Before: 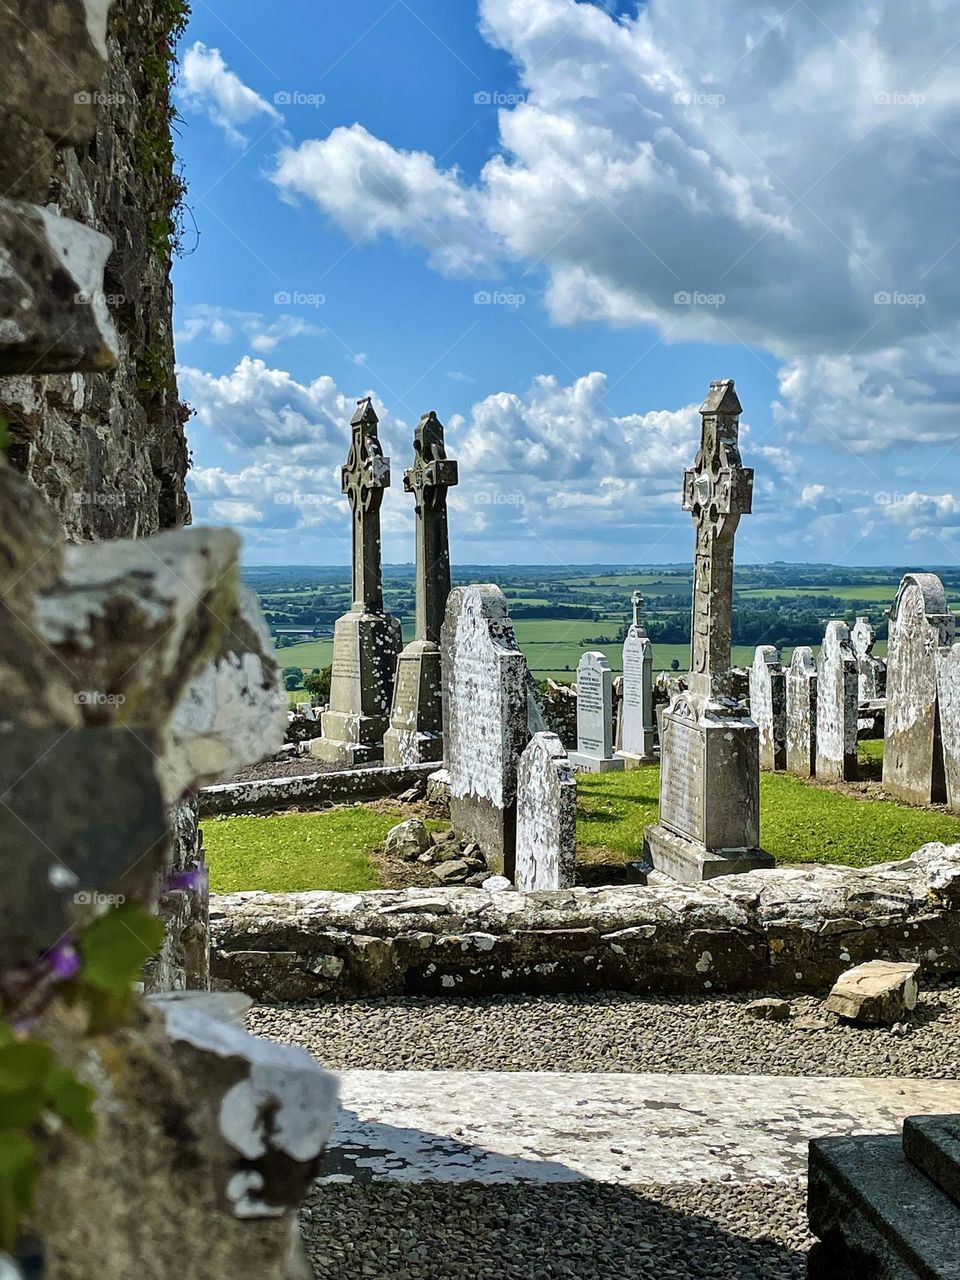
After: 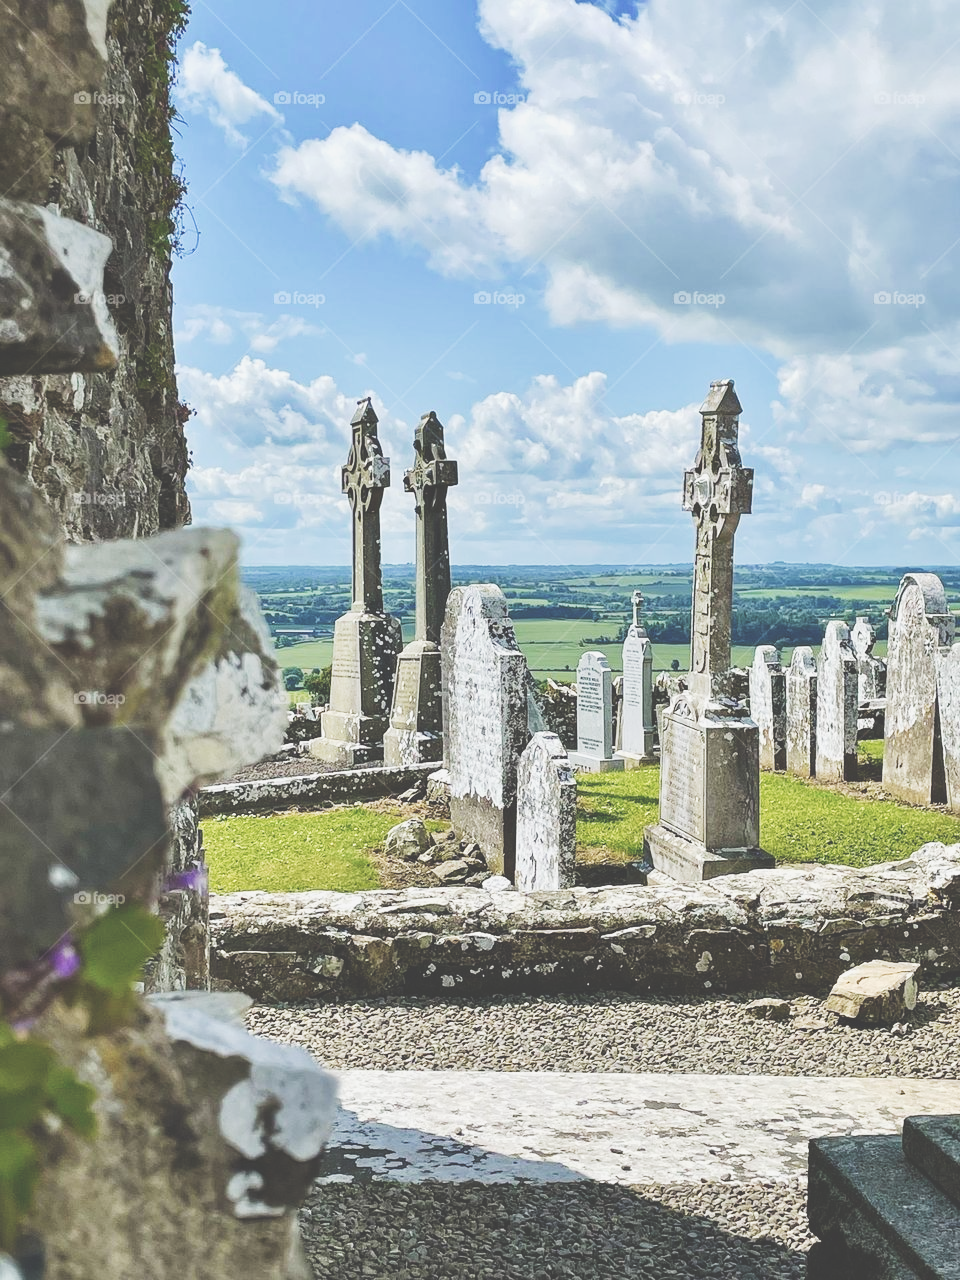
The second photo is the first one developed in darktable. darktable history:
tone curve: curves: ch0 [(0, 0.039) (0.113, 0.081) (0.204, 0.204) (0.498, 0.608) (0.709, 0.819) (0.984, 0.961)]; ch1 [(0, 0) (0.172, 0.123) (0.317, 0.272) (0.414, 0.382) (0.476, 0.479) (0.505, 0.501) (0.528, 0.54) (0.618, 0.647) (0.709, 0.764) (1, 1)]; ch2 [(0, 0) (0.411, 0.424) (0.492, 0.502) (0.521, 0.513) (0.537, 0.57) (0.686, 0.638) (1, 1)], preserve colors none
exposure: black level correction -0.041, exposure 0.059 EV, compensate highlight preservation false
